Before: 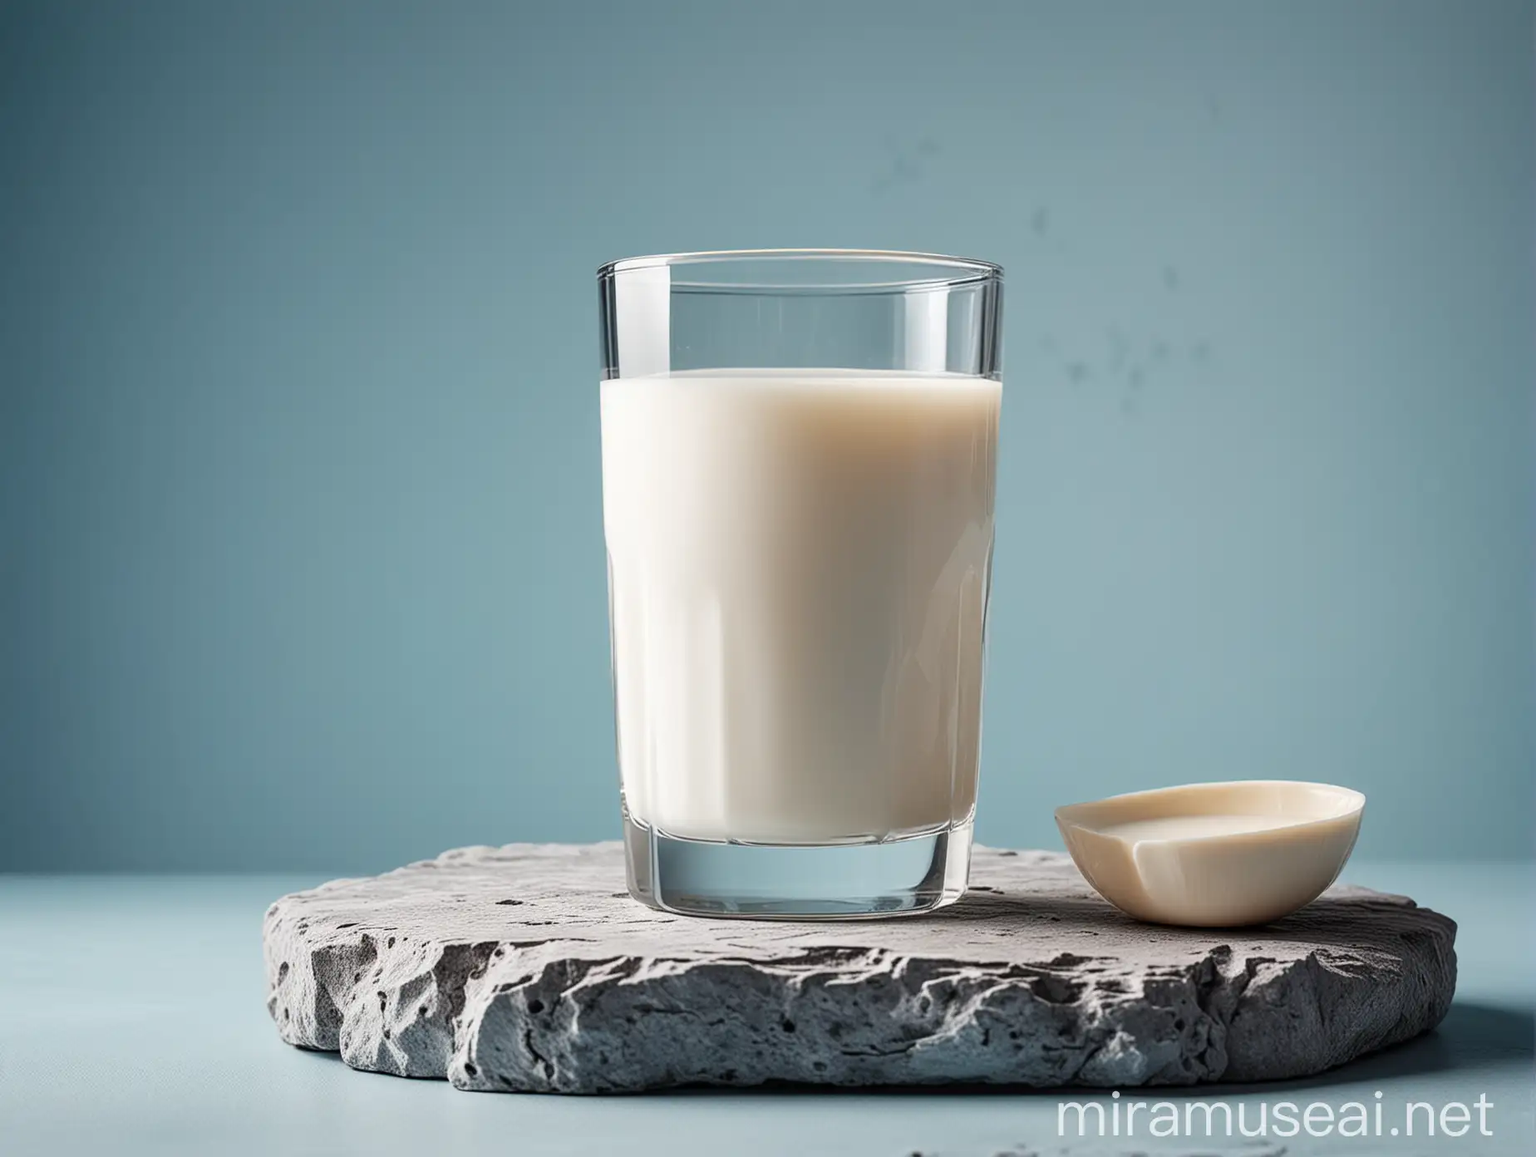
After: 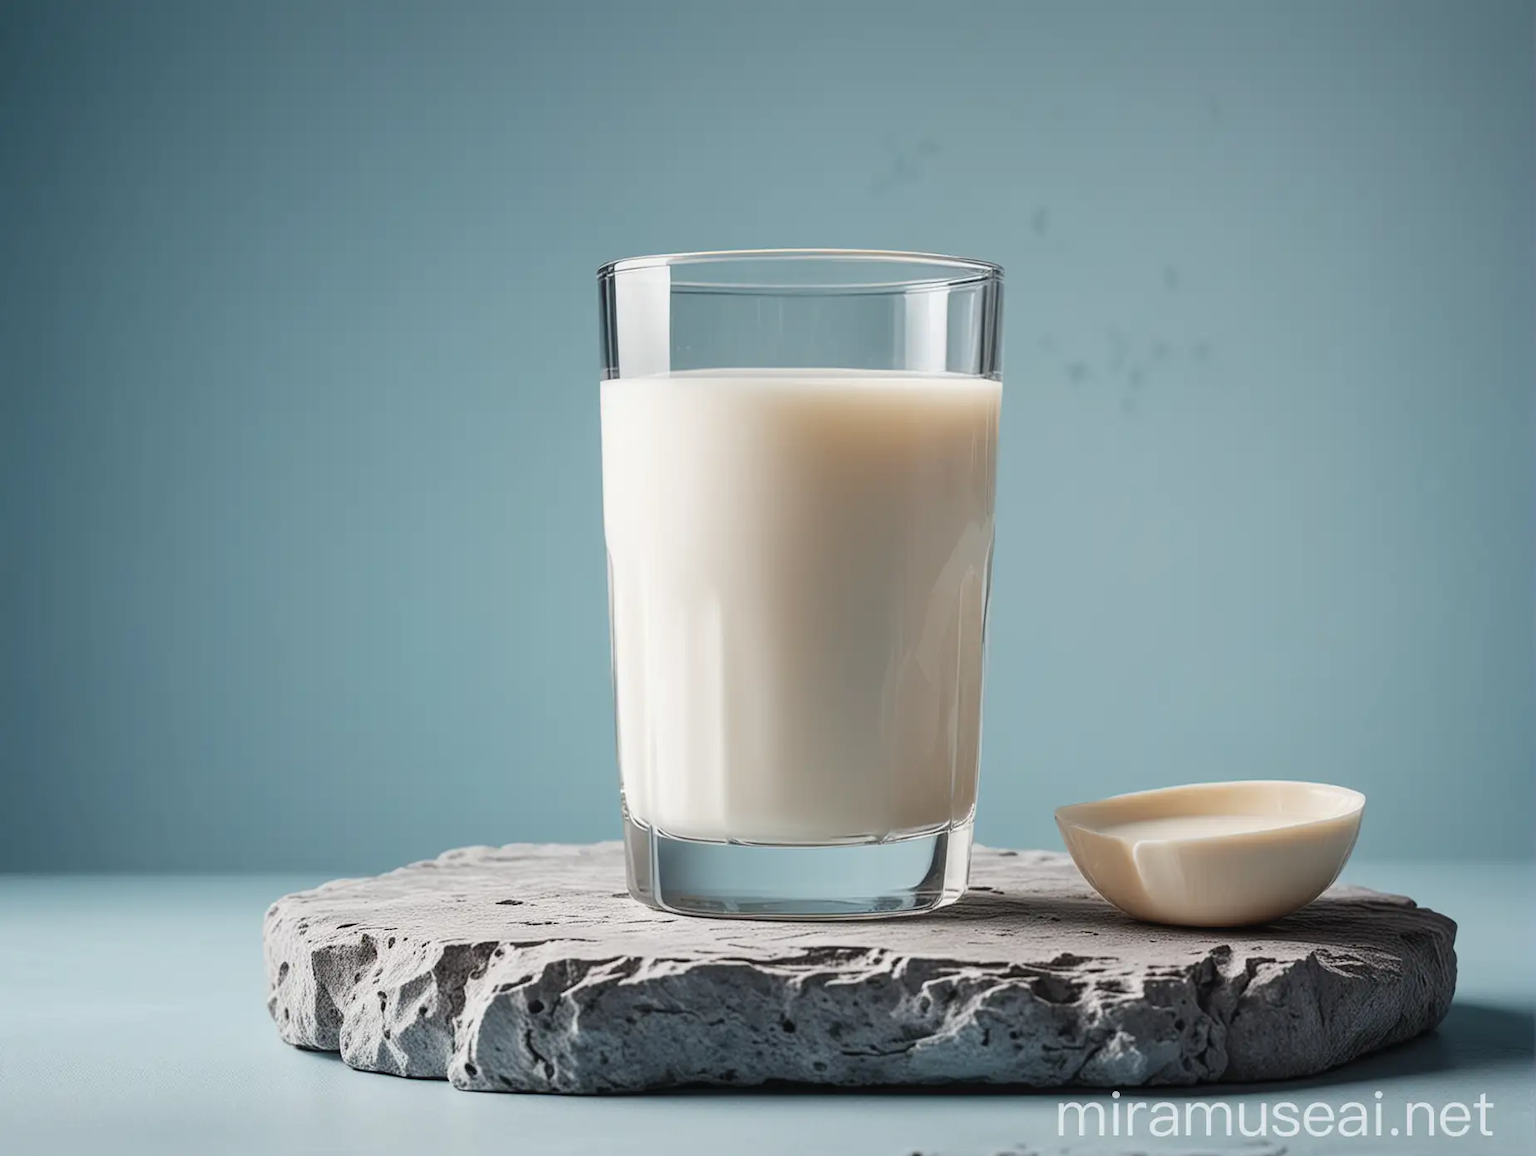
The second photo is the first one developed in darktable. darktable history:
contrast equalizer: y [[0.6 ×6], [0.55 ×6], [0 ×6], [0 ×6], [0 ×6]], mix -0.186
